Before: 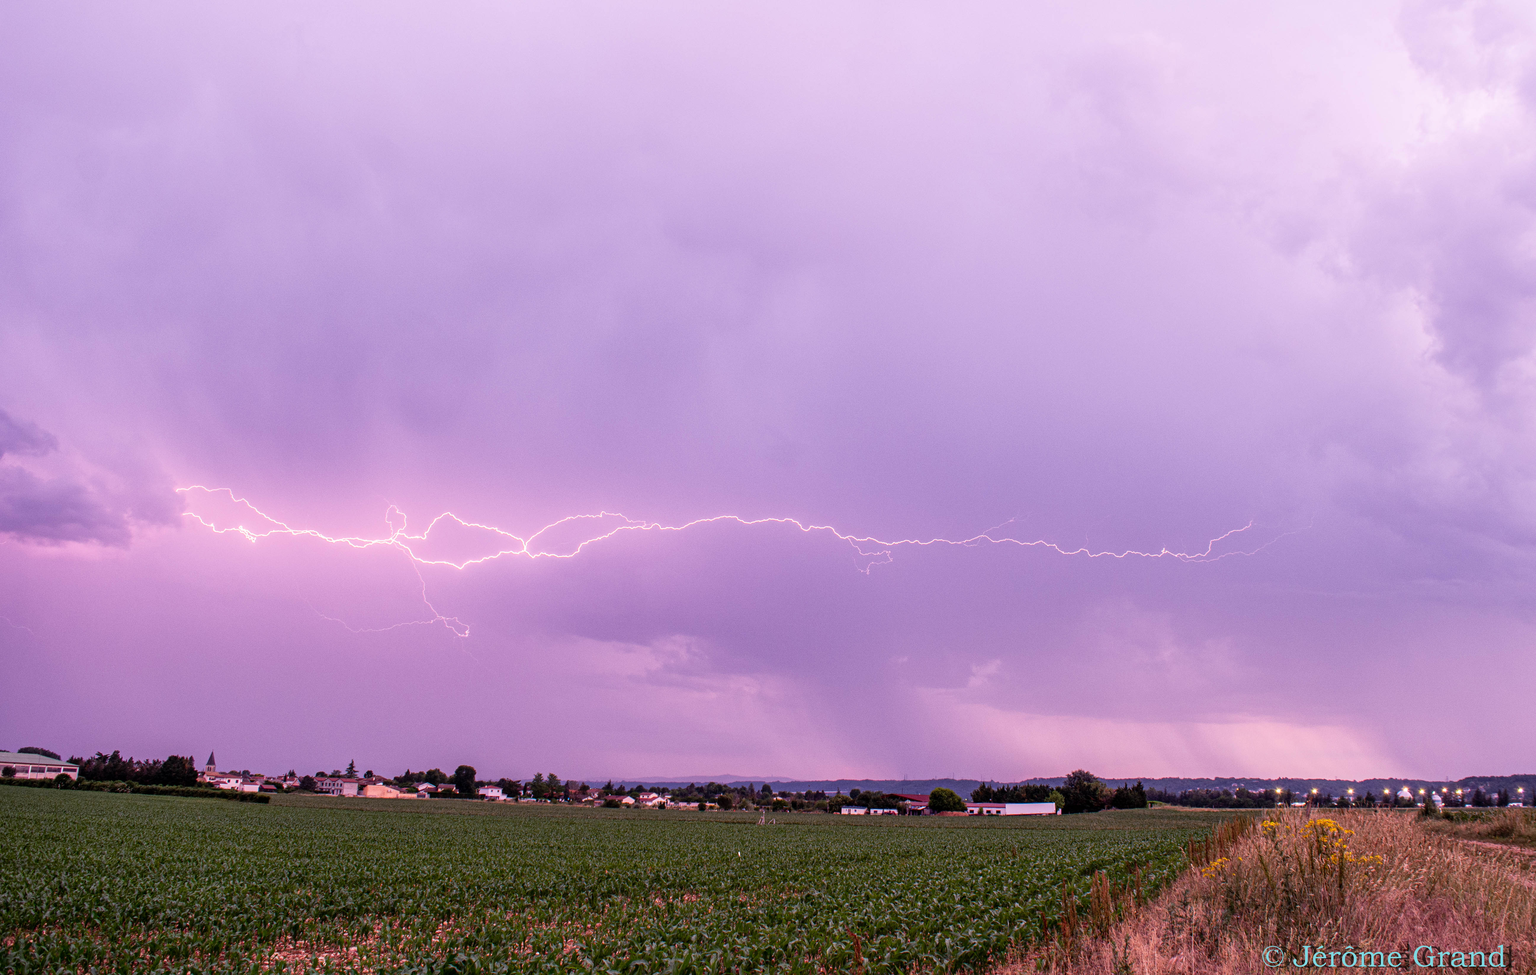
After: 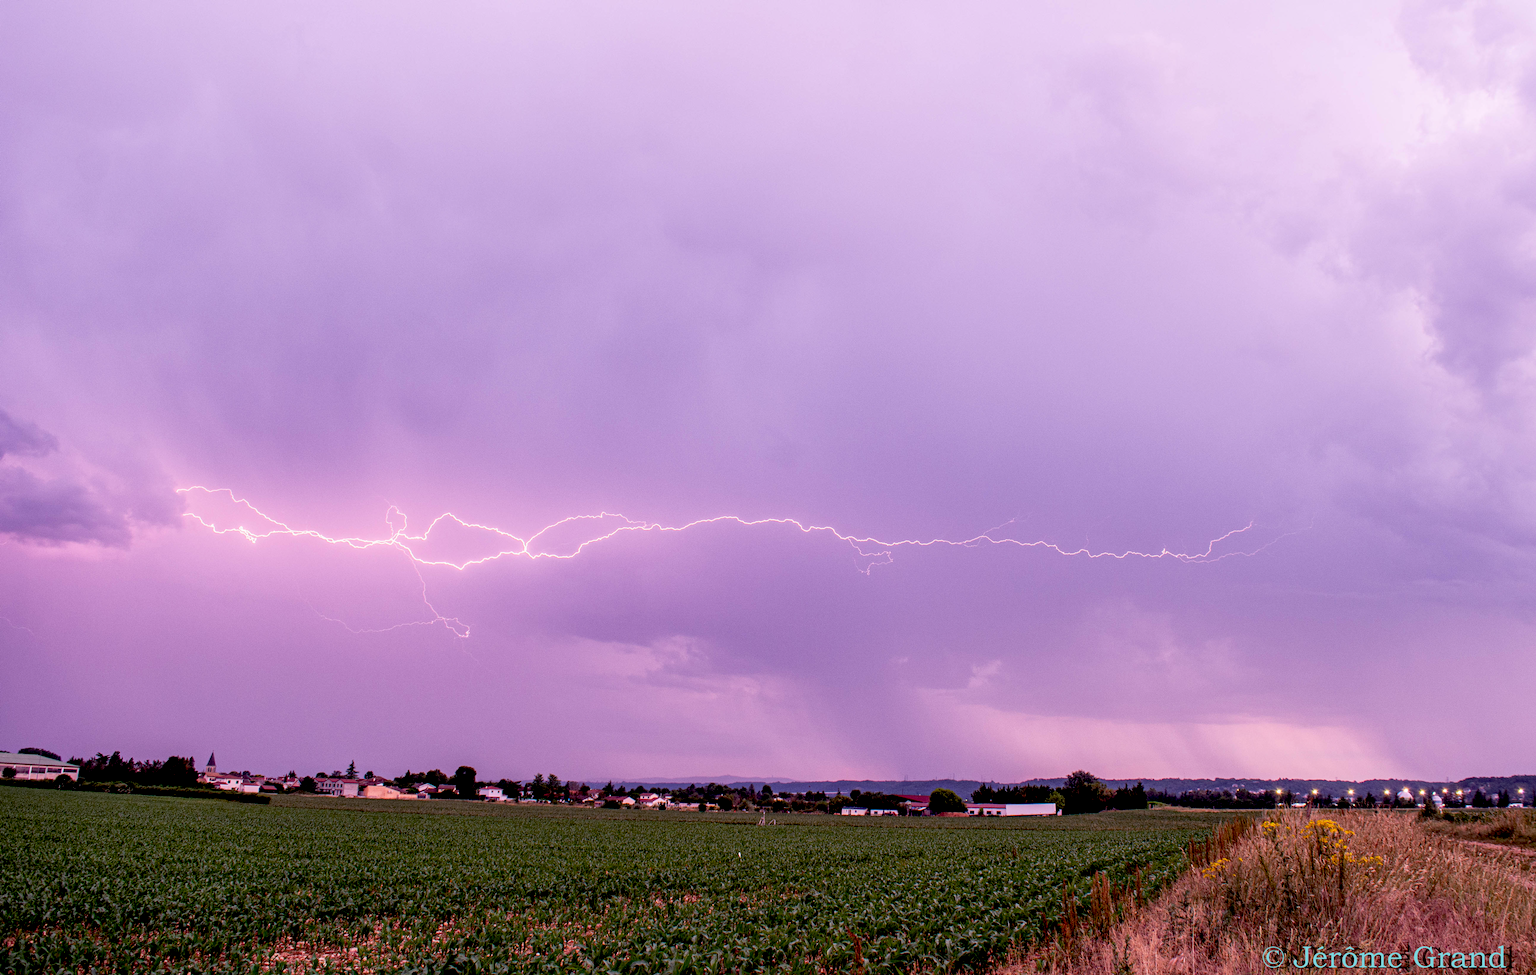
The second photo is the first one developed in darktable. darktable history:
exposure: black level correction 0.016, exposure -0.008 EV, compensate highlight preservation false
